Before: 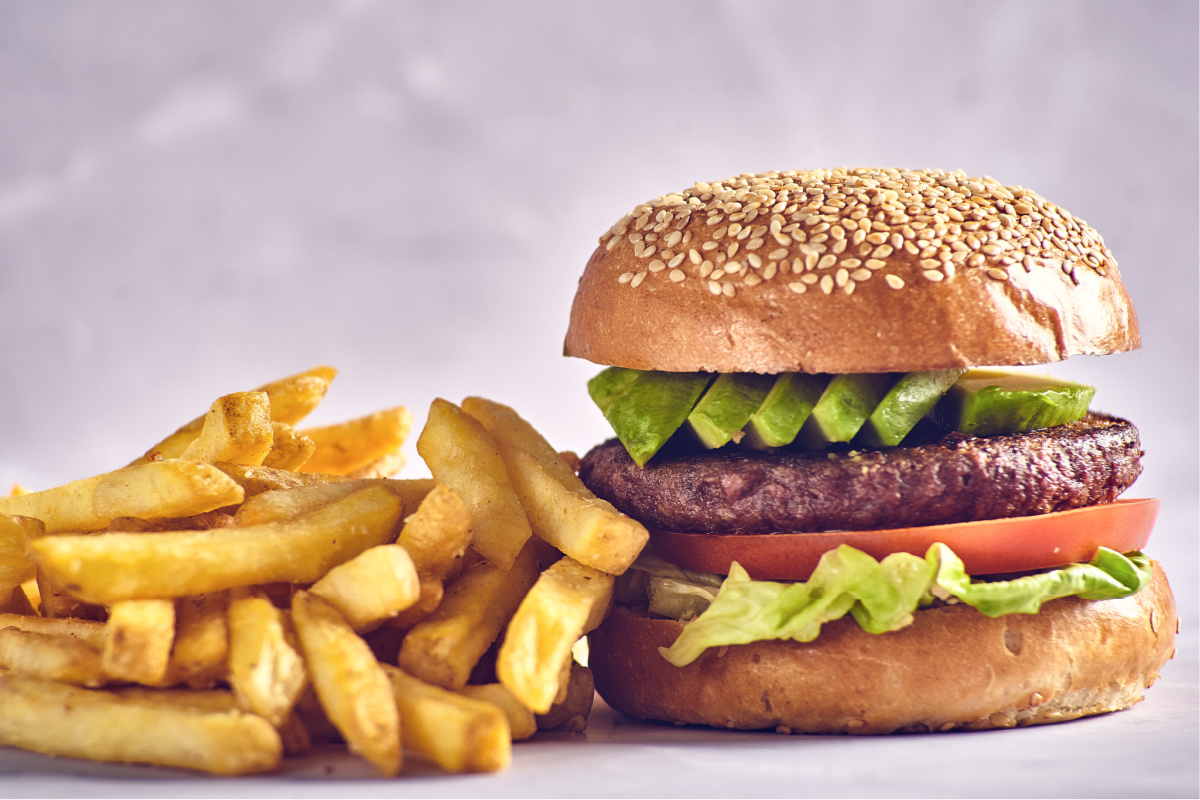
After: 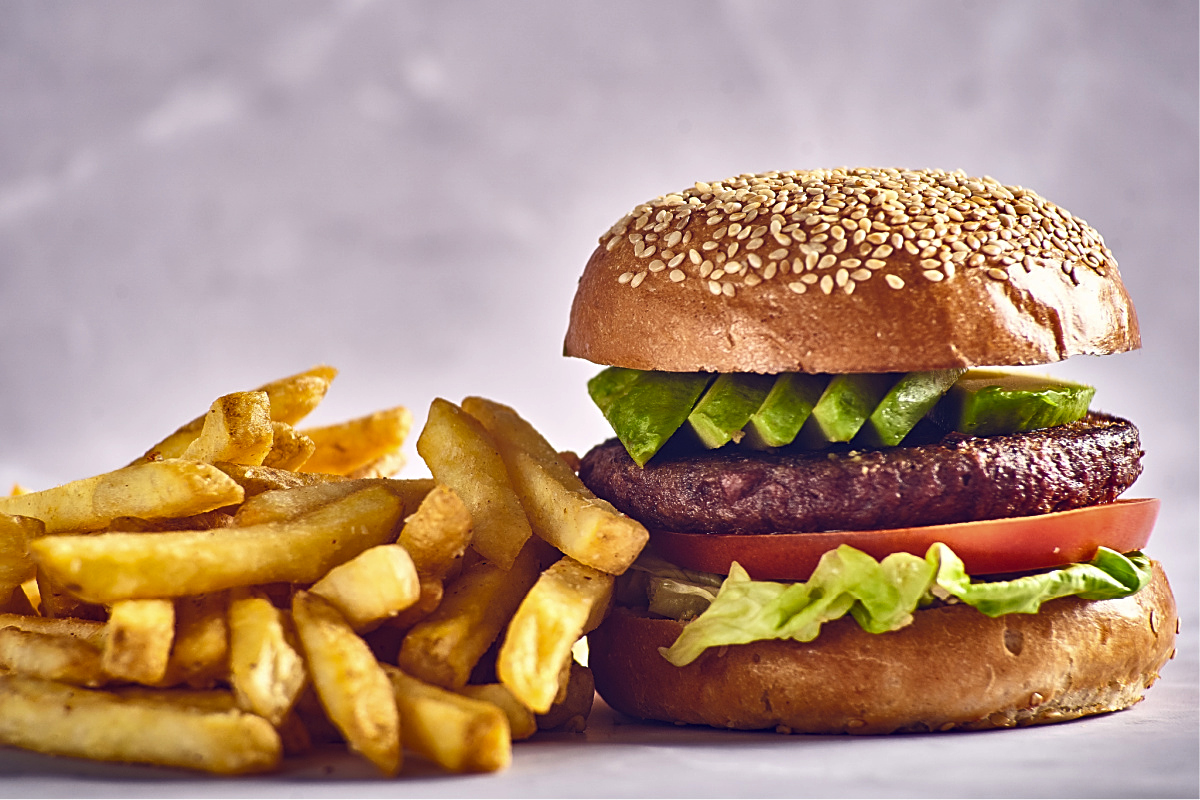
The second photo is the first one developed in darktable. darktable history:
shadows and highlights: radius 337.17, shadows 29.01, soften with gaussian
sharpen: on, module defaults
